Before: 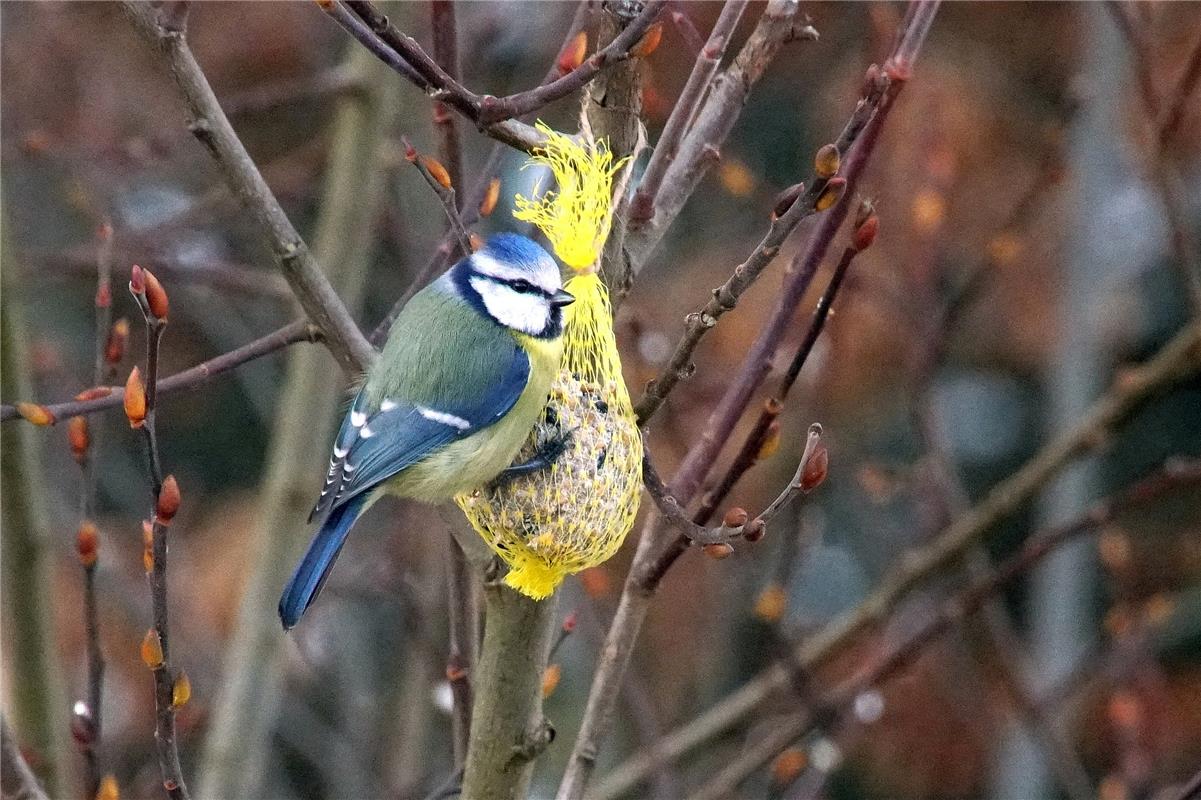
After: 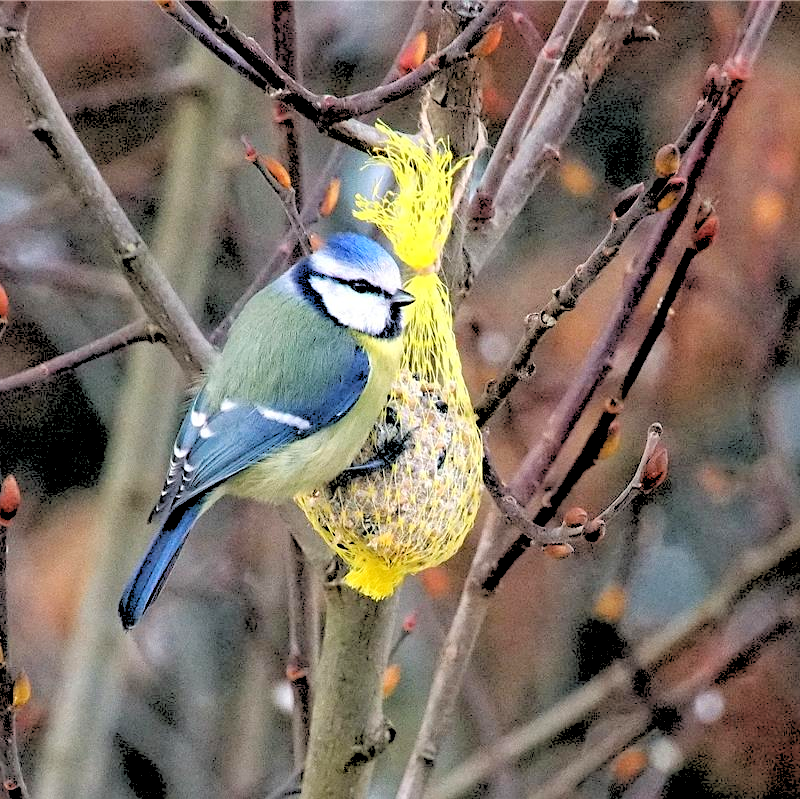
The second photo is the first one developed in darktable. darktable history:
crop and rotate: left 13.342%, right 19.991%
sharpen: amount 0.2
rgb levels: levels [[0.027, 0.429, 0.996], [0, 0.5, 1], [0, 0.5, 1]]
